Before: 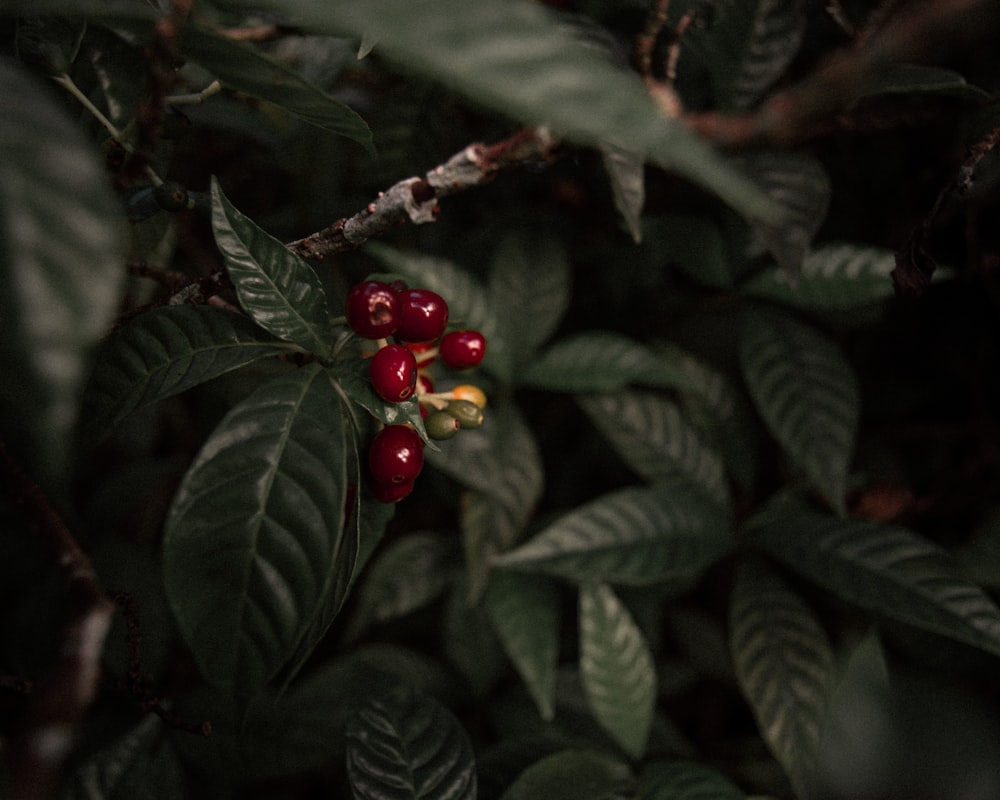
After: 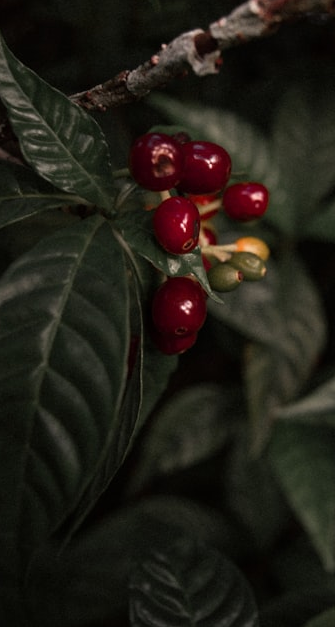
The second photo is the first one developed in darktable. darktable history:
crop and rotate: left 21.77%, top 18.528%, right 44.676%, bottom 2.997%
tone equalizer: on, module defaults
